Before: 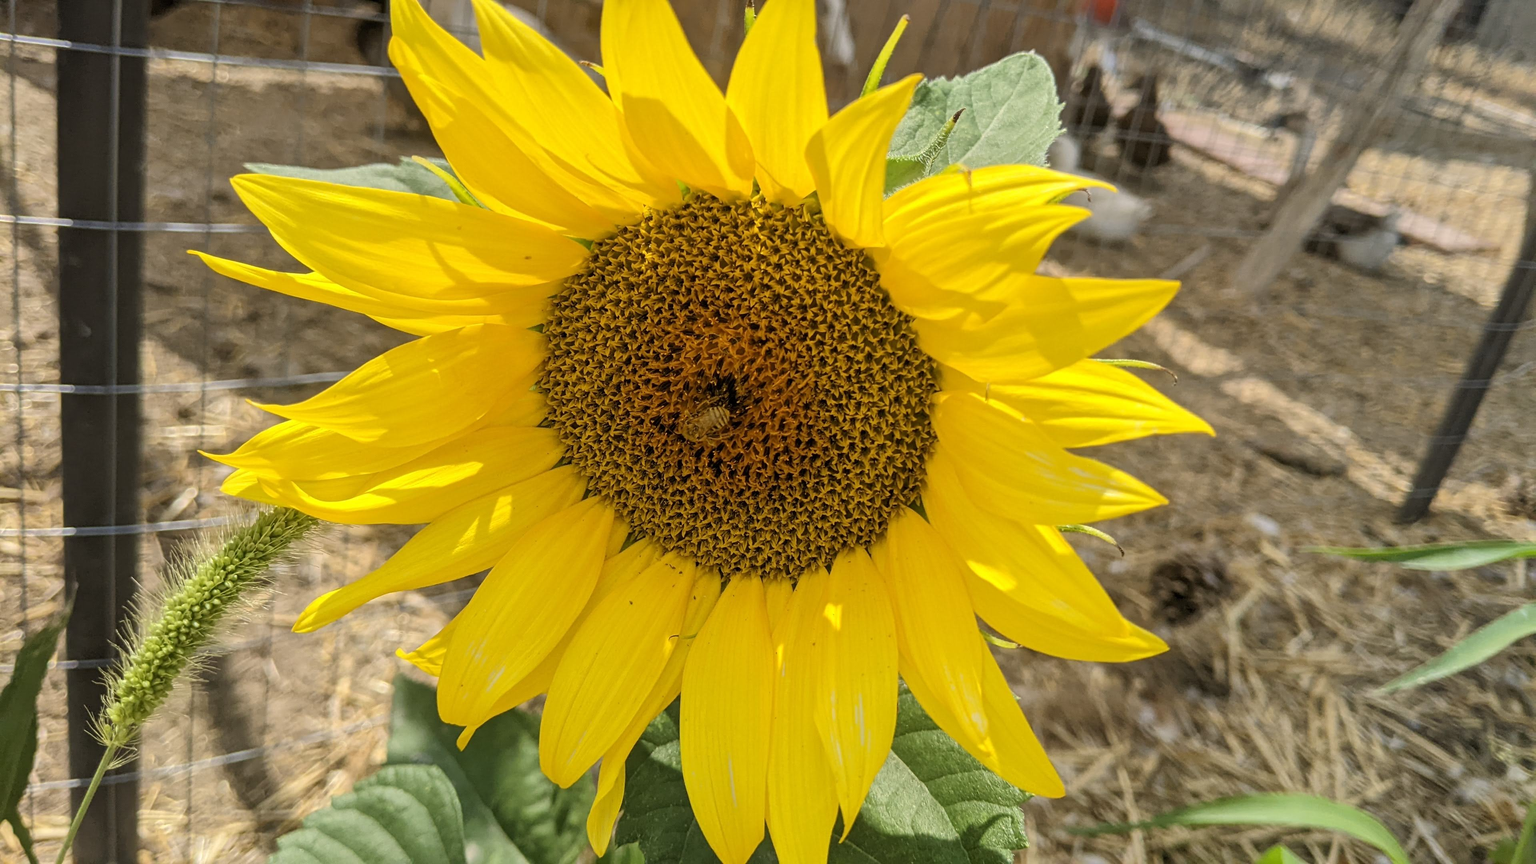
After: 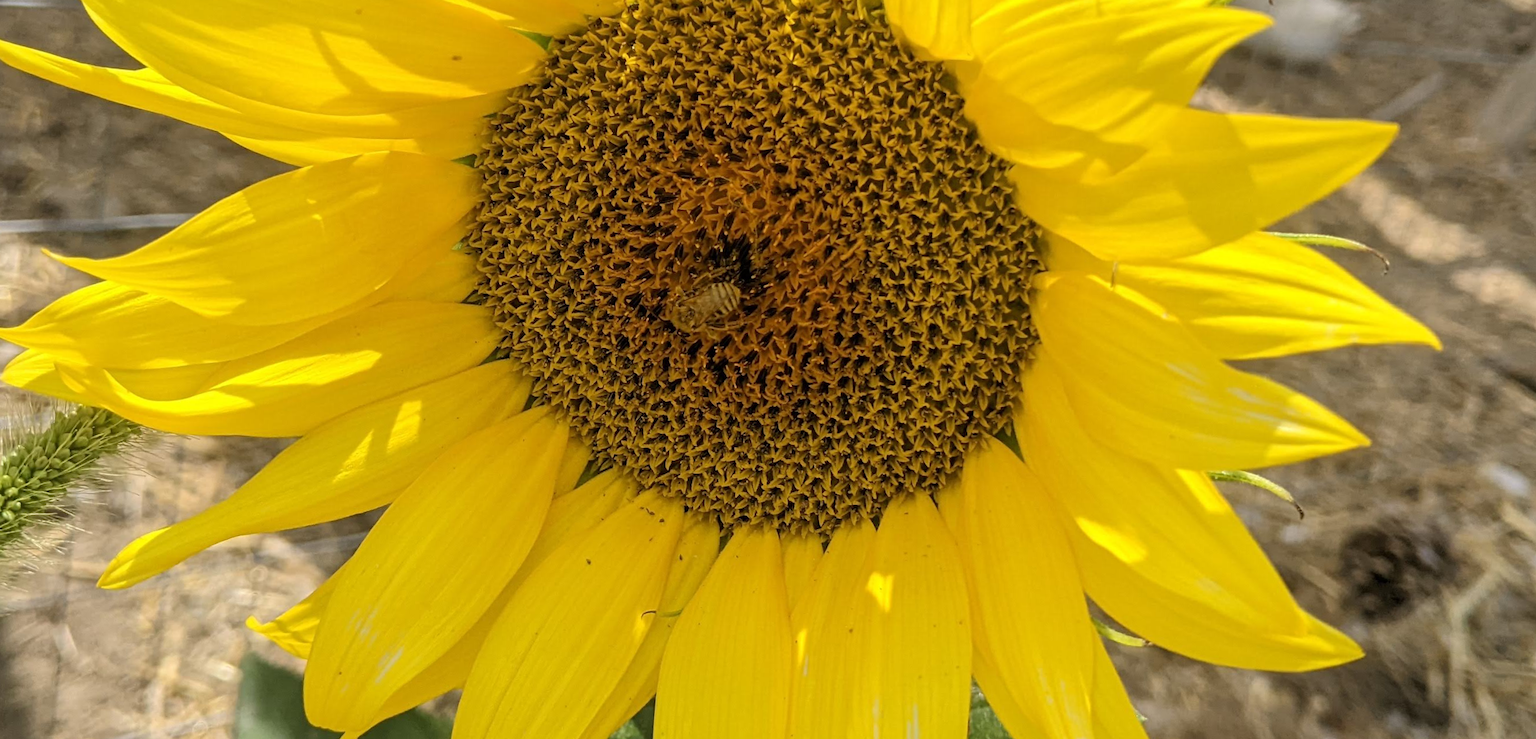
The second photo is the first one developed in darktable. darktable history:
rotate and perspective: rotation -1.42°, crop left 0.016, crop right 0.984, crop top 0.035, crop bottom 0.965
crop and rotate: angle -3.37°, left 9.79%, top 20.73%, right 12.42%, bottom 11.82%
